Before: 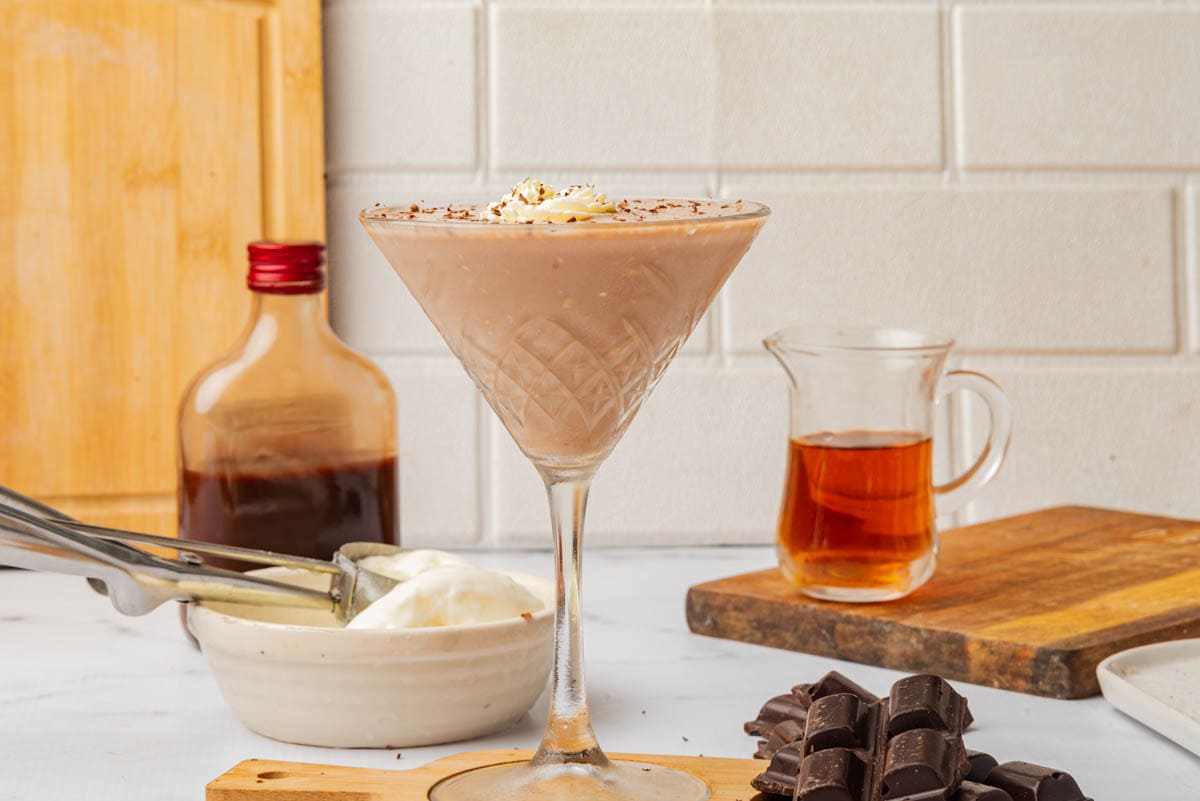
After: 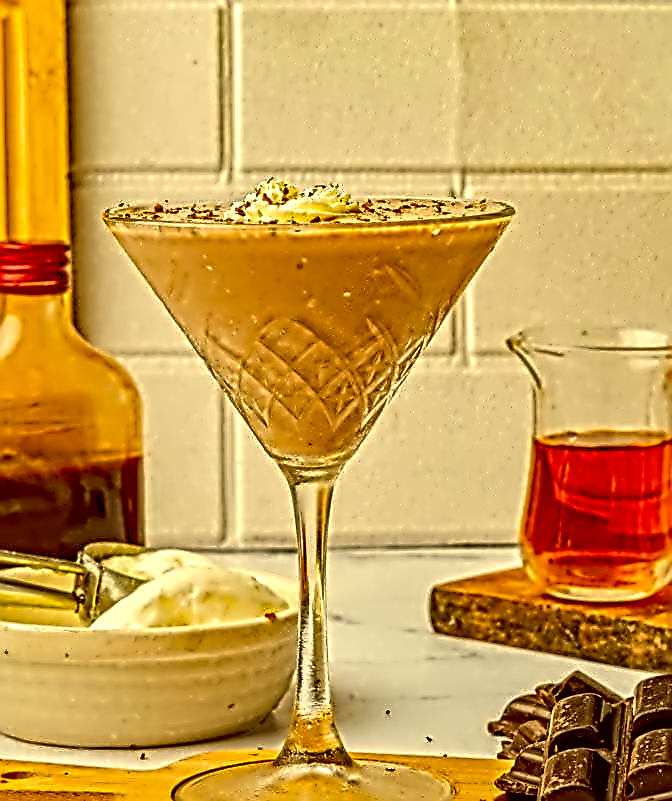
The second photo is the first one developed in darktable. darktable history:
crop: left 21.407%, right 22.523%
haze removal: strength 0.276, distance 0.245, compatibility mode true, adaptive false
color correction: highlights a* 0.107, highlights b* 29.45, shadows a* -0.262, shadows b* 21.2
shadows and highlights: on, module defaults
contrast equalizer: octaves 7, y [[0.5, 0.542, 0.583, 0.625, 0.667, 0.708], [0.5 ×6], [0.5 ×6], [0, 0.033, 0.067, 0.1, 0.133, 0.167], [0, 0.05, 0.1, 0.15, 0.2, 0.25]]
contrast brightness saturation: contrast 0.161, saturation 0.334
sharpen: on, module defaults
local contrast: mode bilateral grid, contrast 20, coarseness 4, detail 300%, midtone range 0.2
